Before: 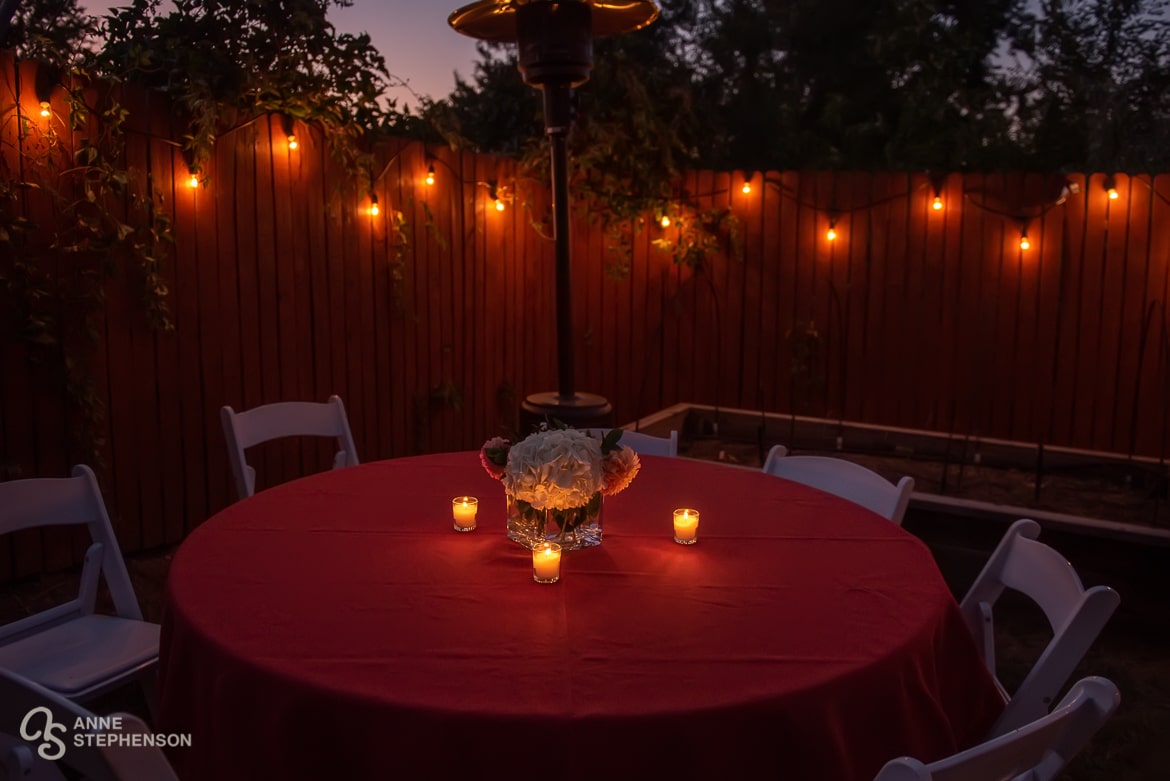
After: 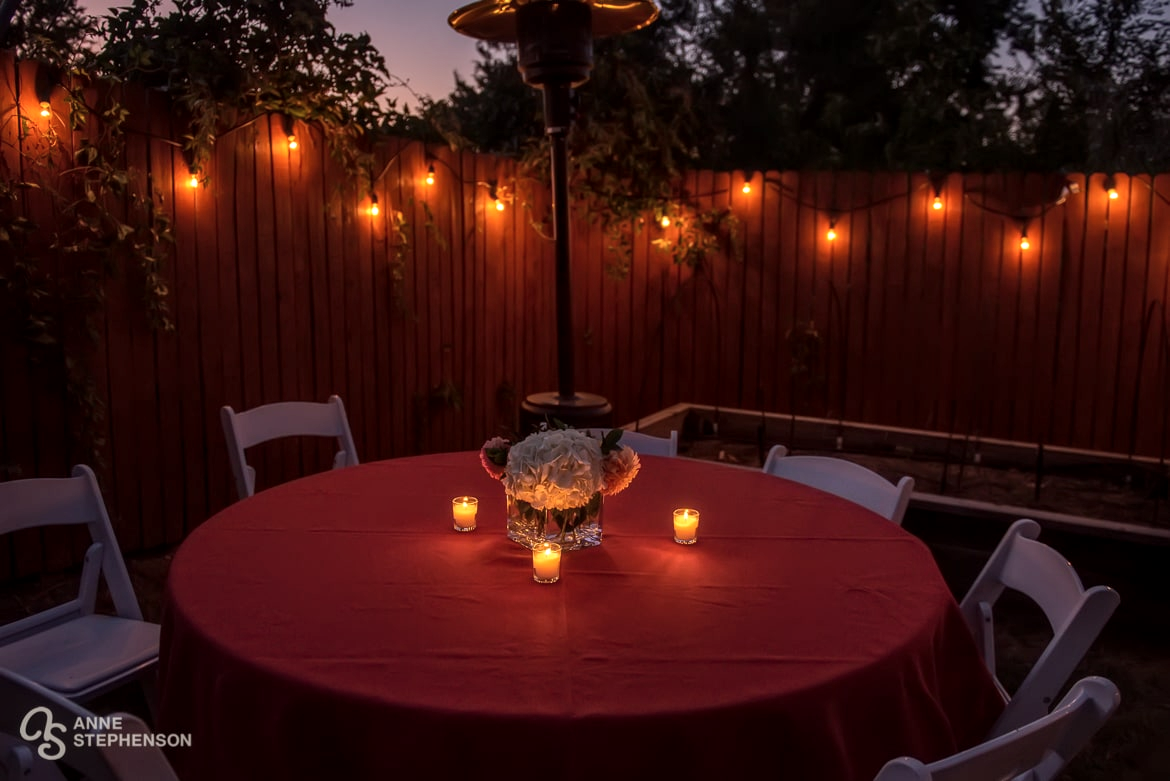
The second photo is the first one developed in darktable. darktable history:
local contrast: on, module defaults
shadows and highlights: shadows 19.13, highlights -83.41, soften with gaussian
